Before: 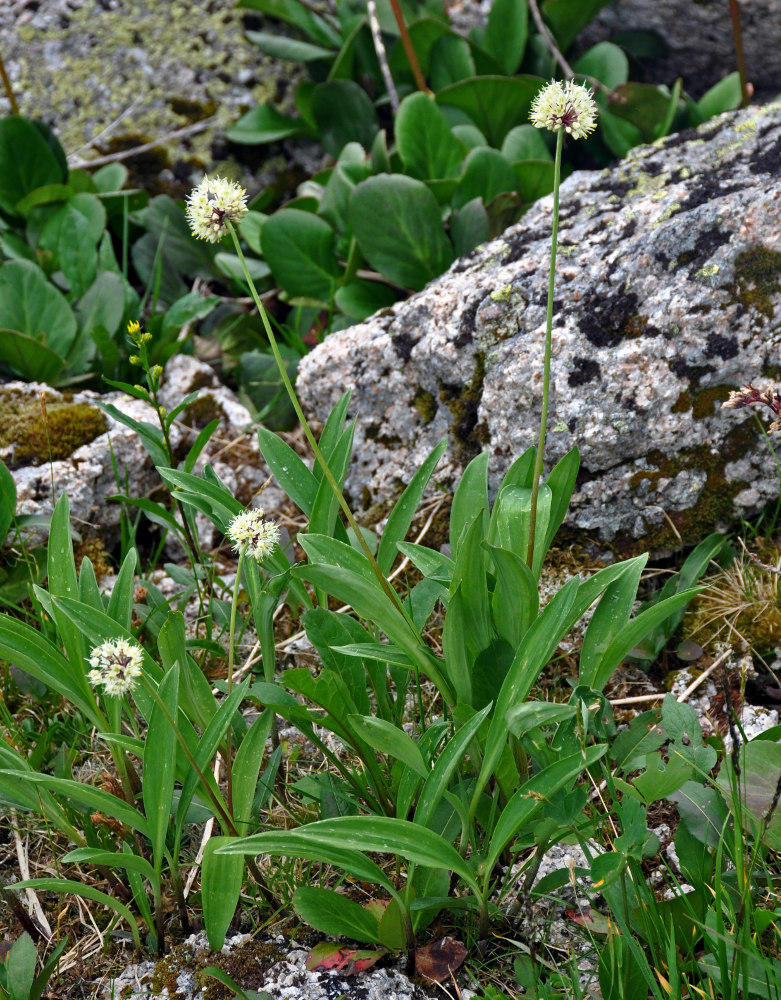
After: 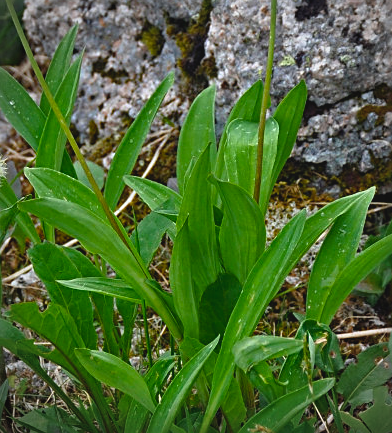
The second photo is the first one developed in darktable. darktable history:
crop: left 35.03%, top 36.625%, right 14.663%, bottom 20.057%
tone equalizer: on, module defaults
contrast brightness saturation: contrast -0.11
shadows and highlights: shadows 37.27, highlights -28.18, soften with gaussian
sharpen: on, module defaults
color balance rgb: perceptual saturation grading › global saturation 20%, global vibrance 20%
vignetting: unbound false
